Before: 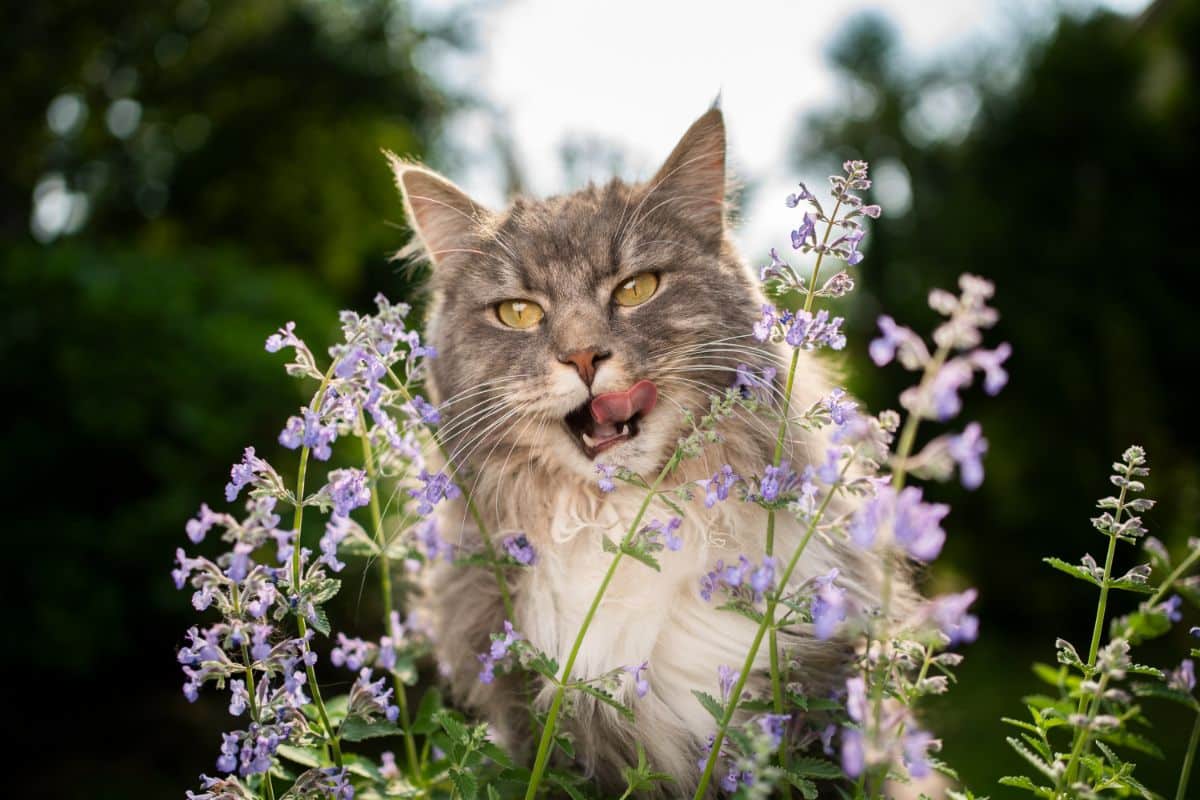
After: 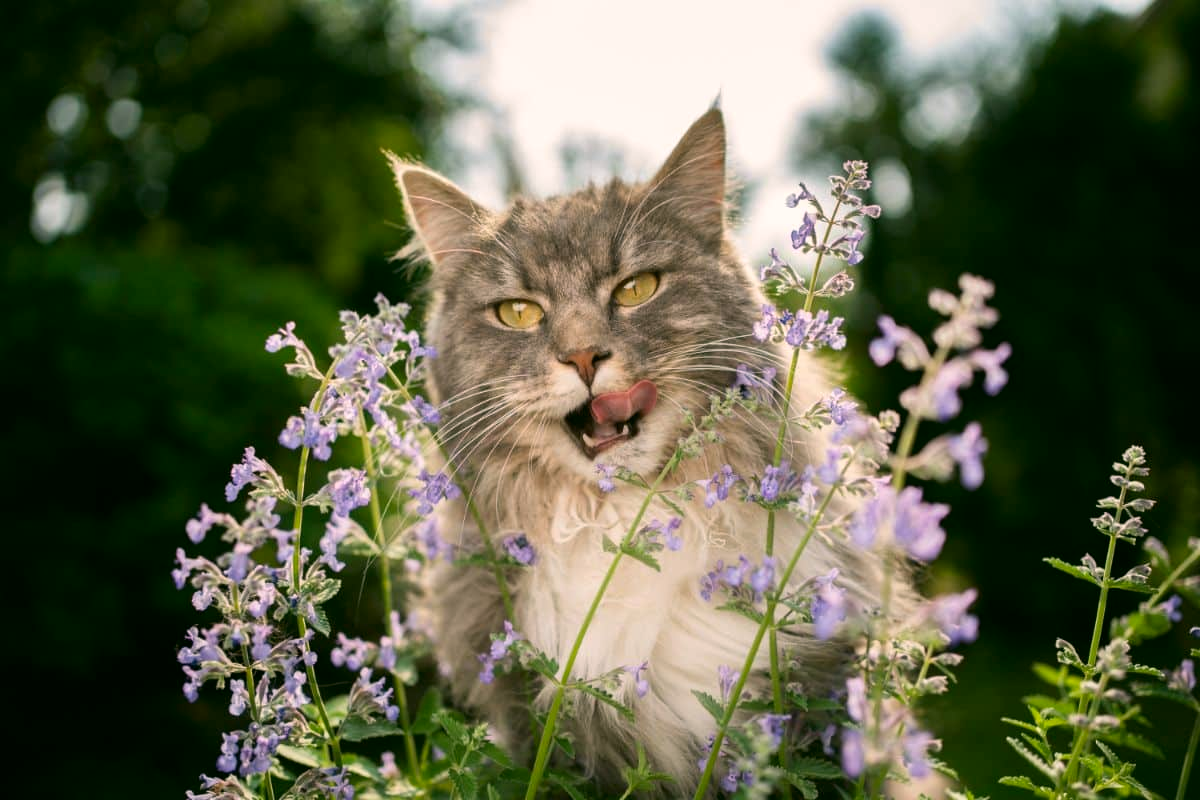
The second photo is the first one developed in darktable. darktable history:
color correction: highlights a* 4.33, highlights b* 4.97, shadows a* -8.06, shadows b* 4.69
